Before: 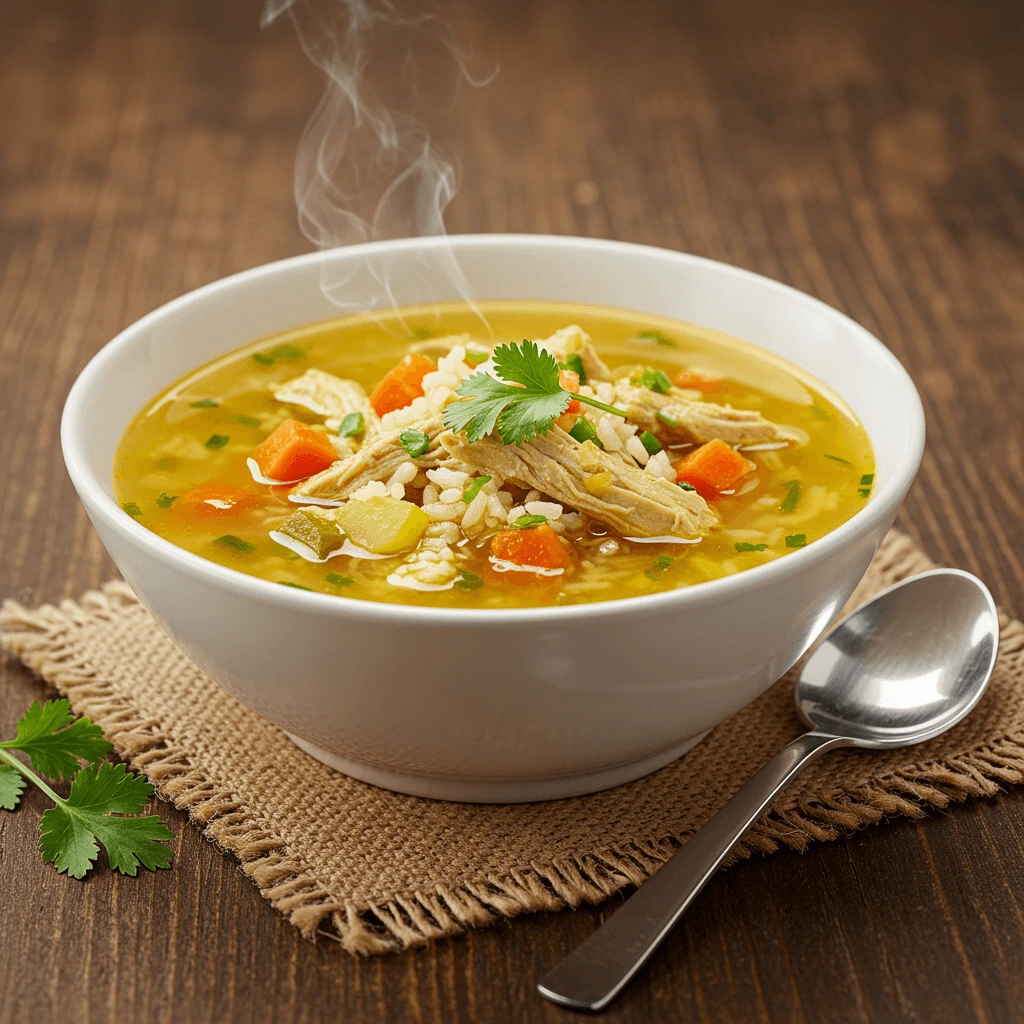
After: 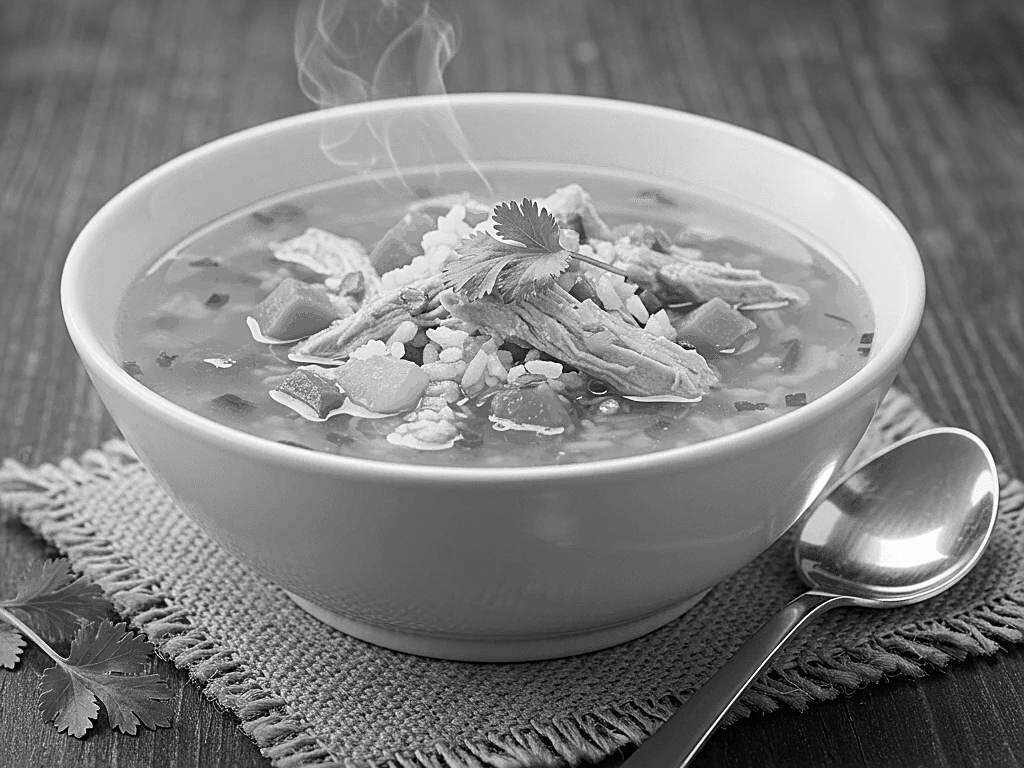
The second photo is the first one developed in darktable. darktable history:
crop: top 13.819%, bottom 11.169%
sharpen: on, module defaults
color correction: highlights a* 0.003, highlights b* -0.283
monochrome: on, module defaults
